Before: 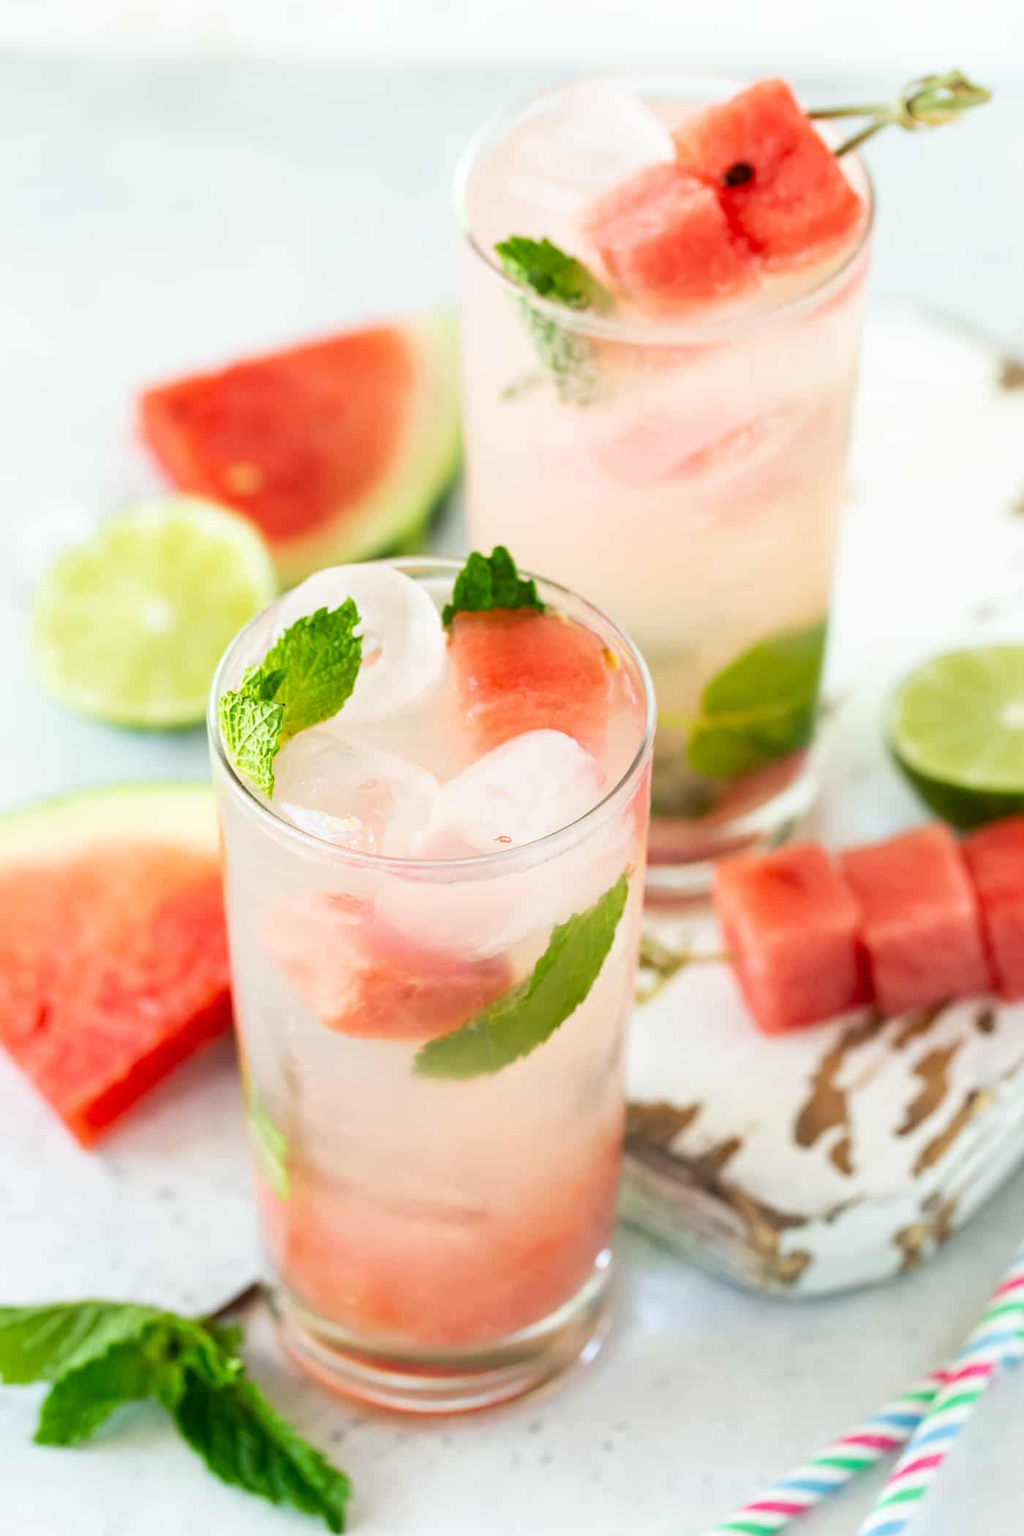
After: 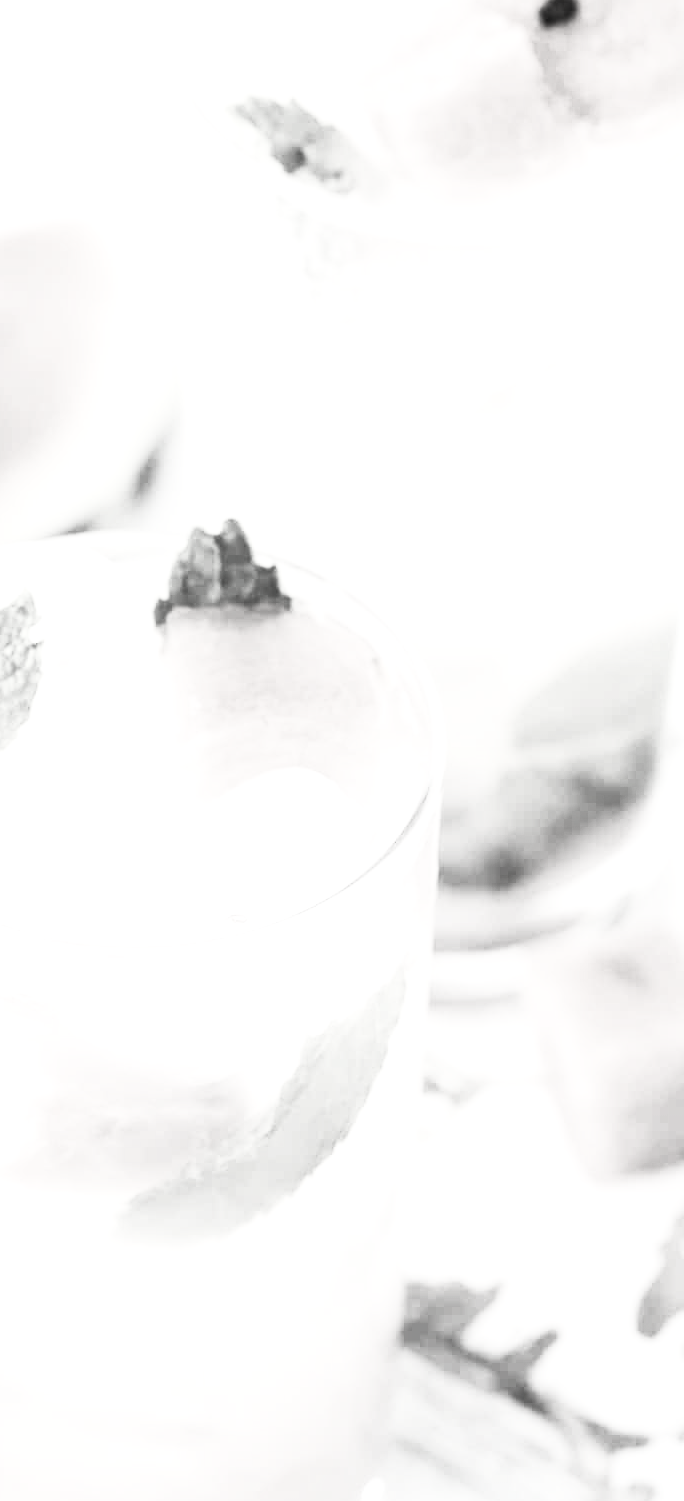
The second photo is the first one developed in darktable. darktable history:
crop: left 32.304%, top 10.92%, right 18.789%, bottom 17.591%
exposure: exposure 0.776 EV, compensate exposure bias true, compensate highlight preservation false
contrast brightness saturation: contrast 0.543, brightness 0.481, saturation -0.988
